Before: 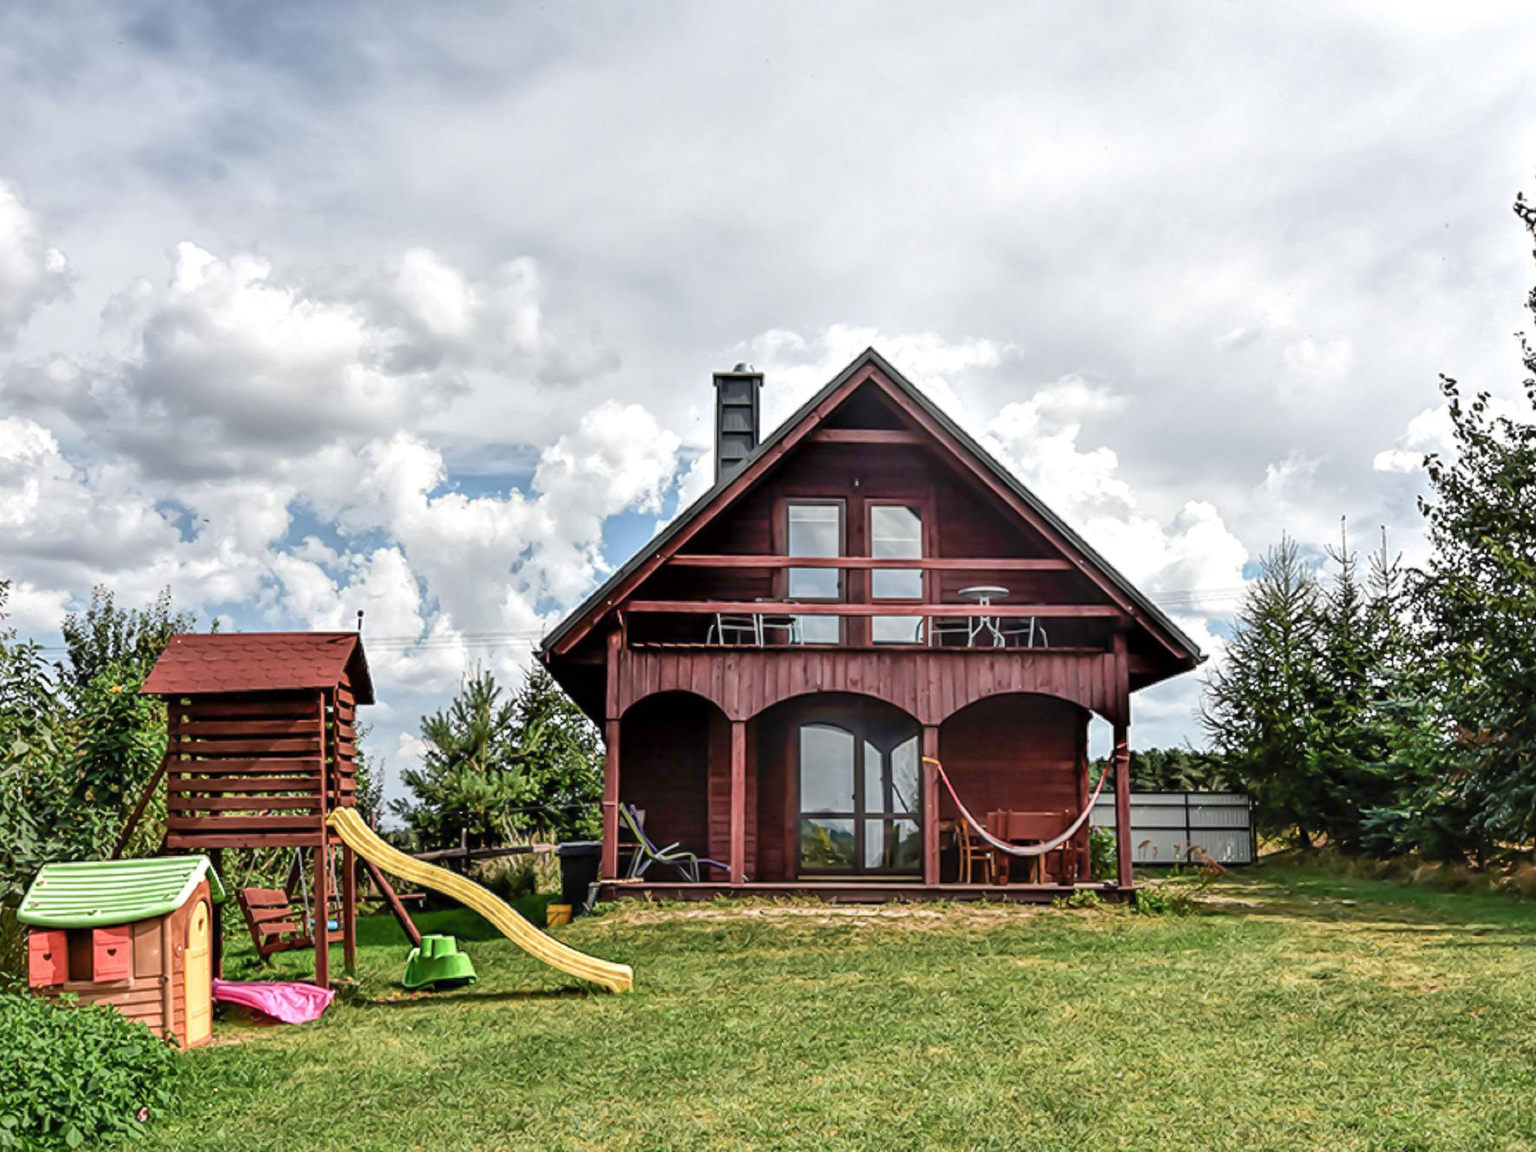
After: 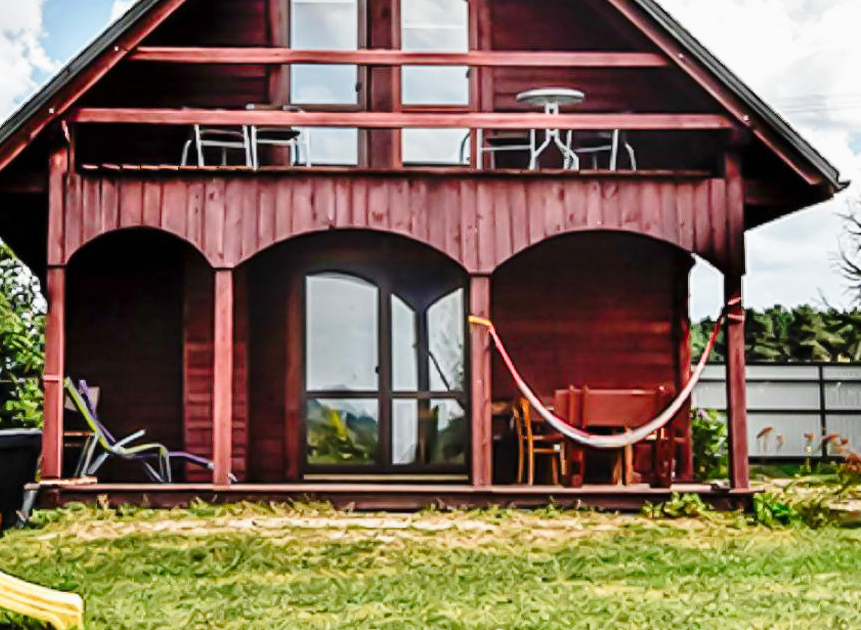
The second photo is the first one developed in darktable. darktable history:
crop: left 37.202%, top 45.154%, right 20.729%, bottom 13.807%
exposure: exposure -0.217 EV, compensate exposure bias true, compensate highlight preservation false
tone equalizer: edges refinement/feathering 500, mask exposure compensation -1.57 EV, preserve details no
color zones: curves: ch1 [(0, 0.523) (0.143, 0.545) (0.286, 0.52) (0.429, 0.506) (0.571, 0.503) (0.714, 0.503) (0.857, 0.508) (1, 0.523)]
shadows and highlights: shadows 36.94, highlights -28, soften with gaussian
base curve: curves: ch0 [(0, 0) (0.028, 0.03) (0.121, 0.232) (0.46, 0.748) (0.859, 0.968) (1, 1)], preserve colors none
